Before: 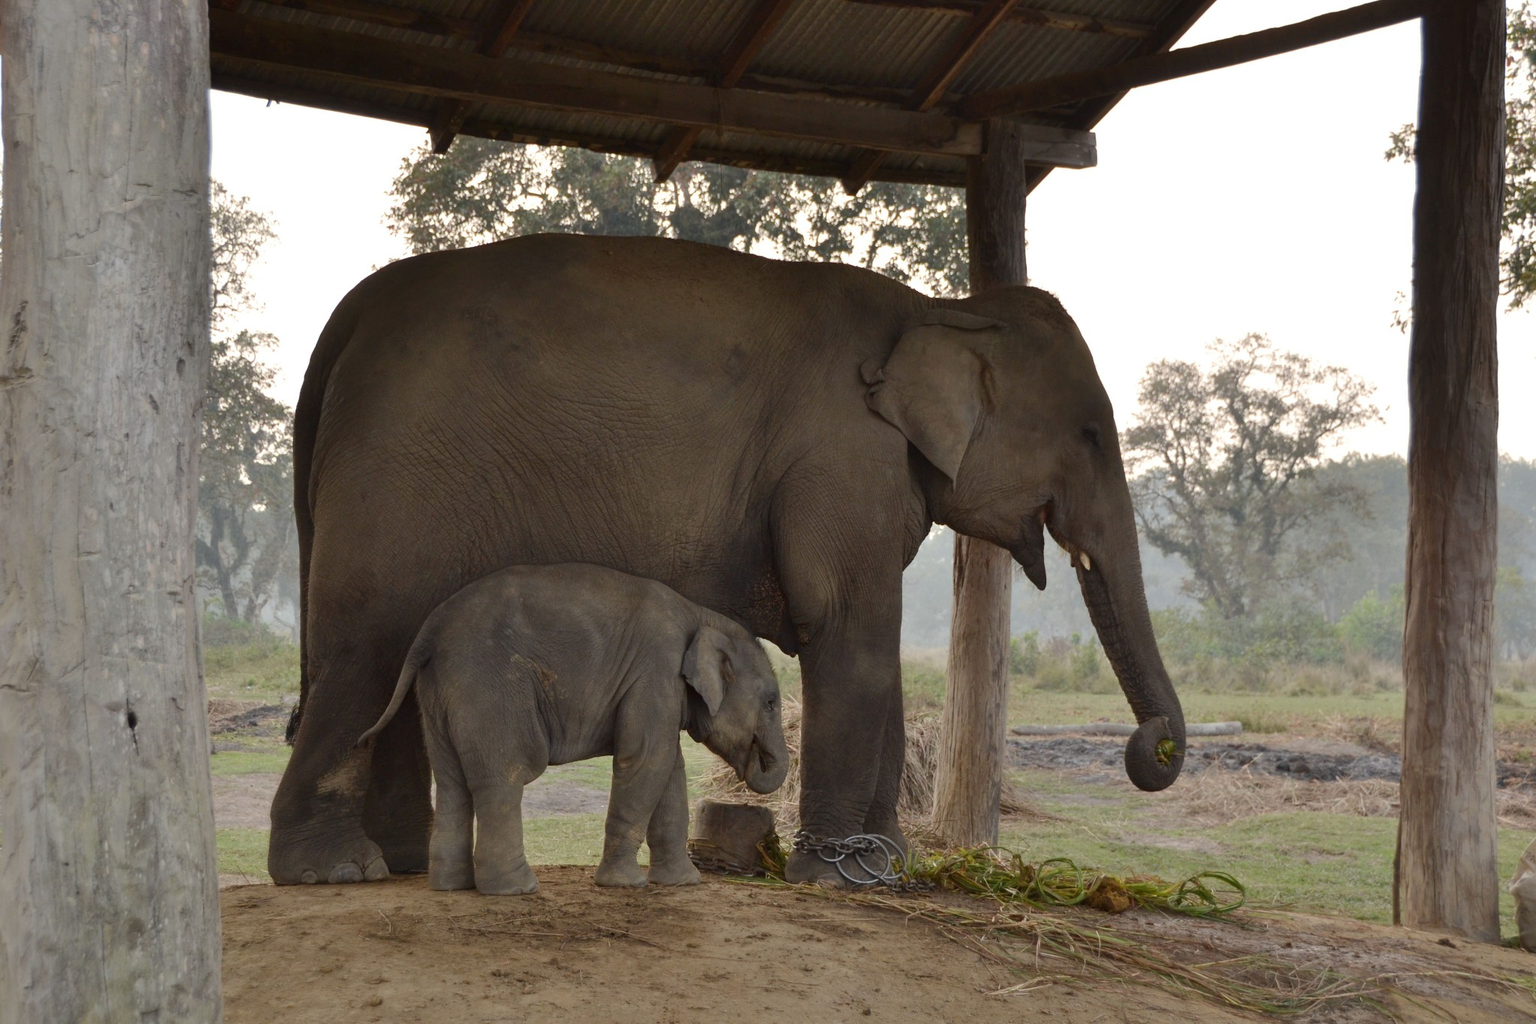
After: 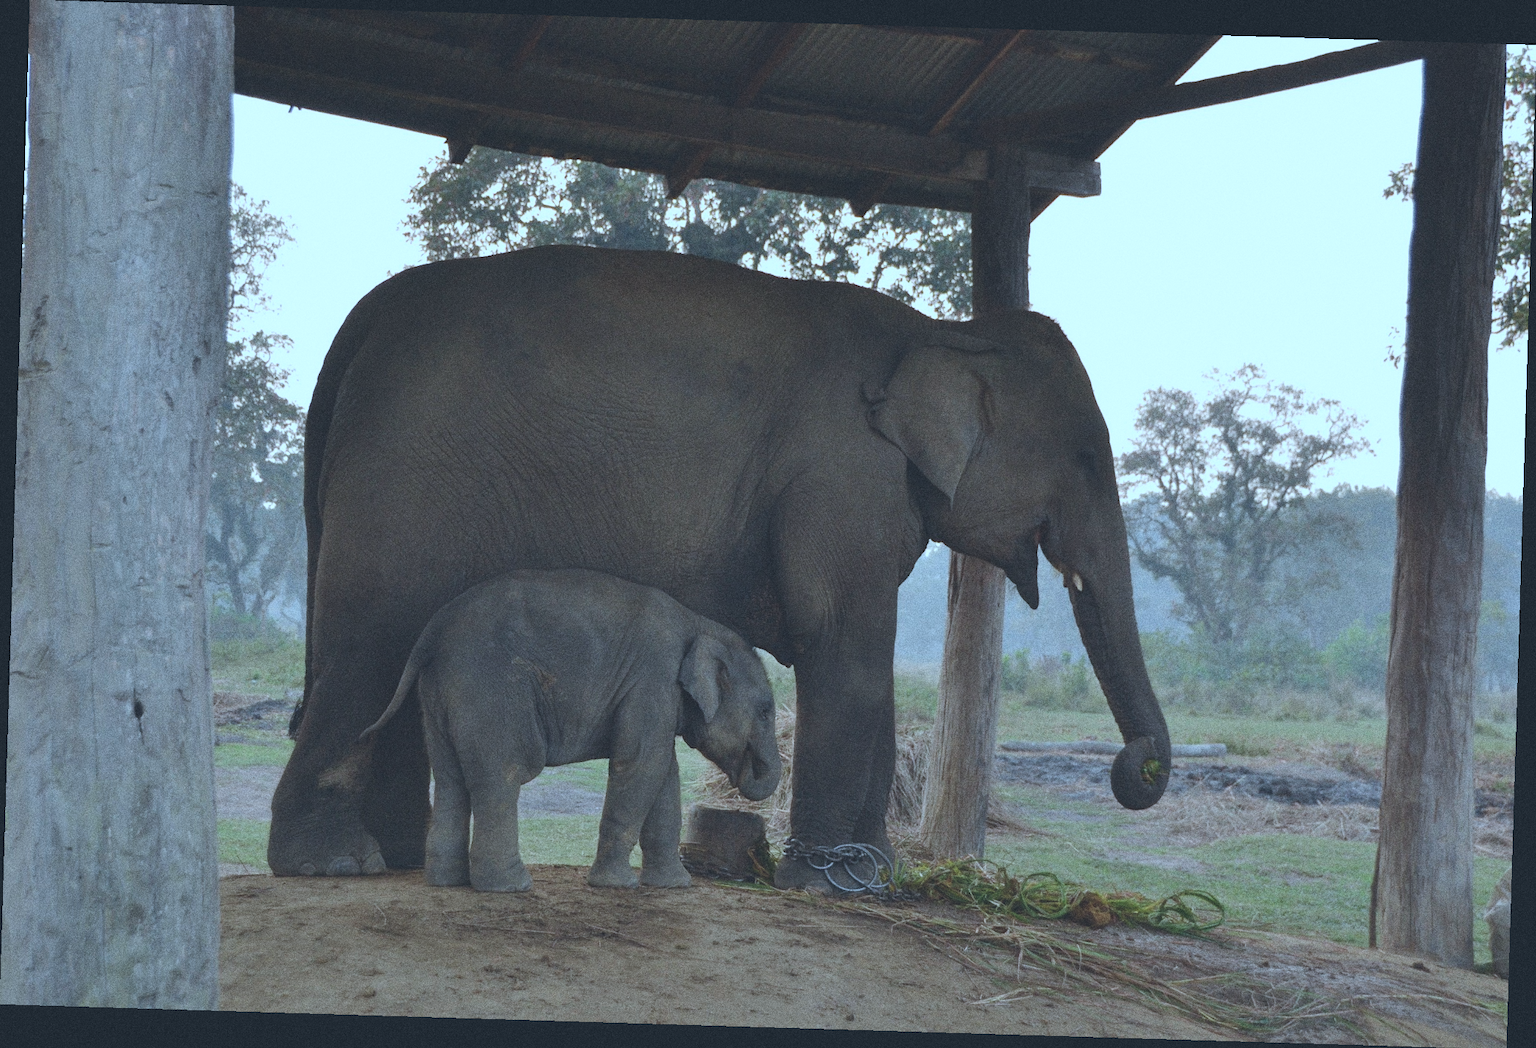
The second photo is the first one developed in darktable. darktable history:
color calibration: x 0.396, y 0.386, temperature 3669 K
grain: coarseness 0.09 ISO, strength 40%
rotate and perspective: rotation 1.72°, automatic cropping off
exposure: black level correction -0.025, exposure -0.117 EV, compensate highlight preservation false
